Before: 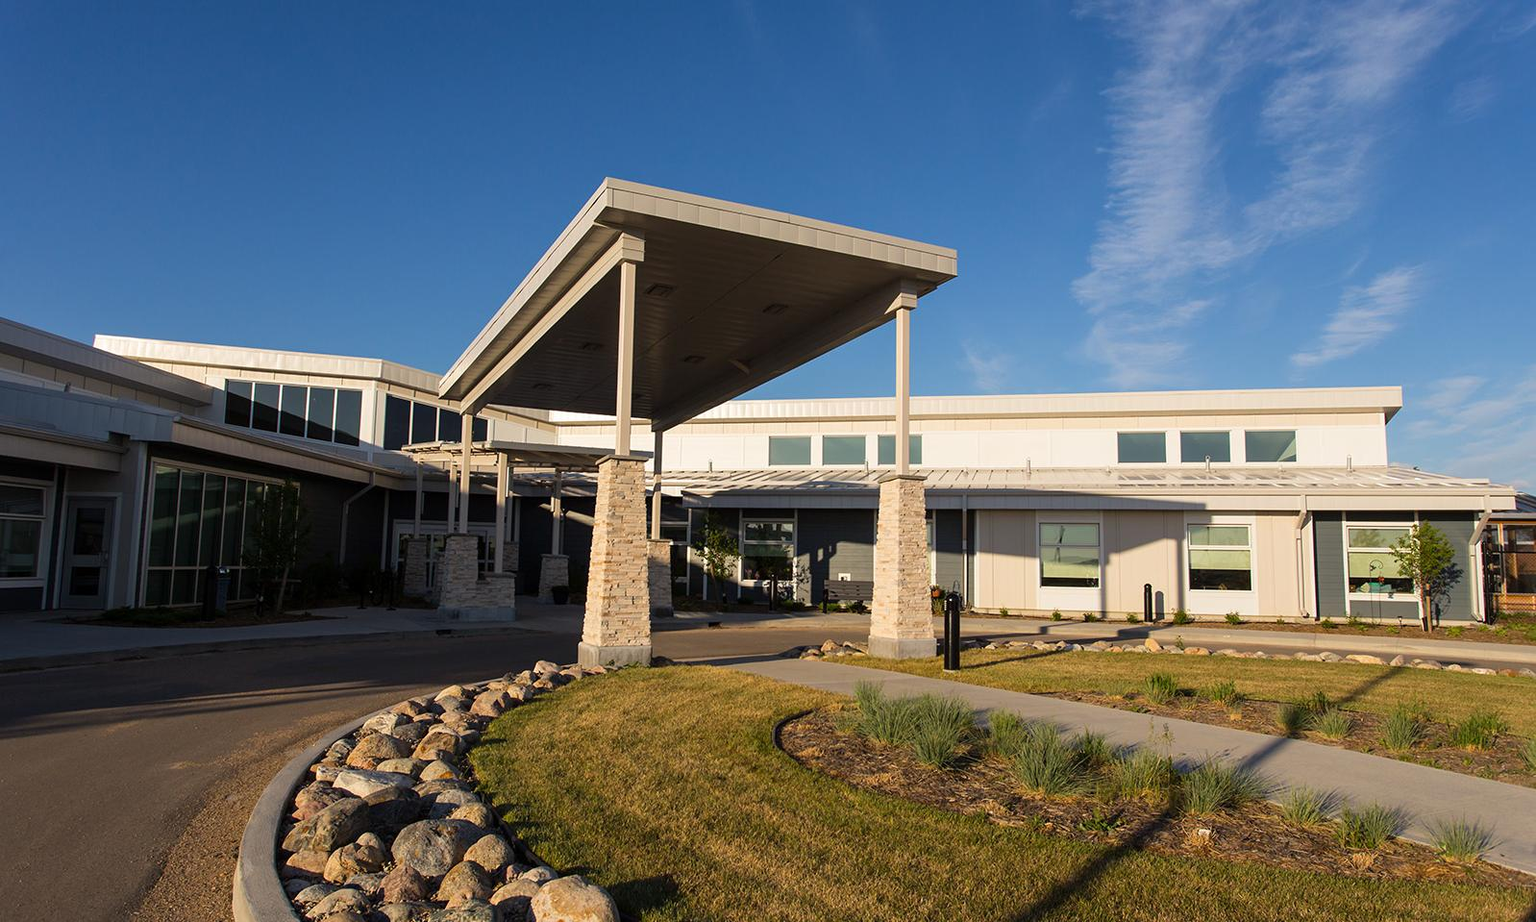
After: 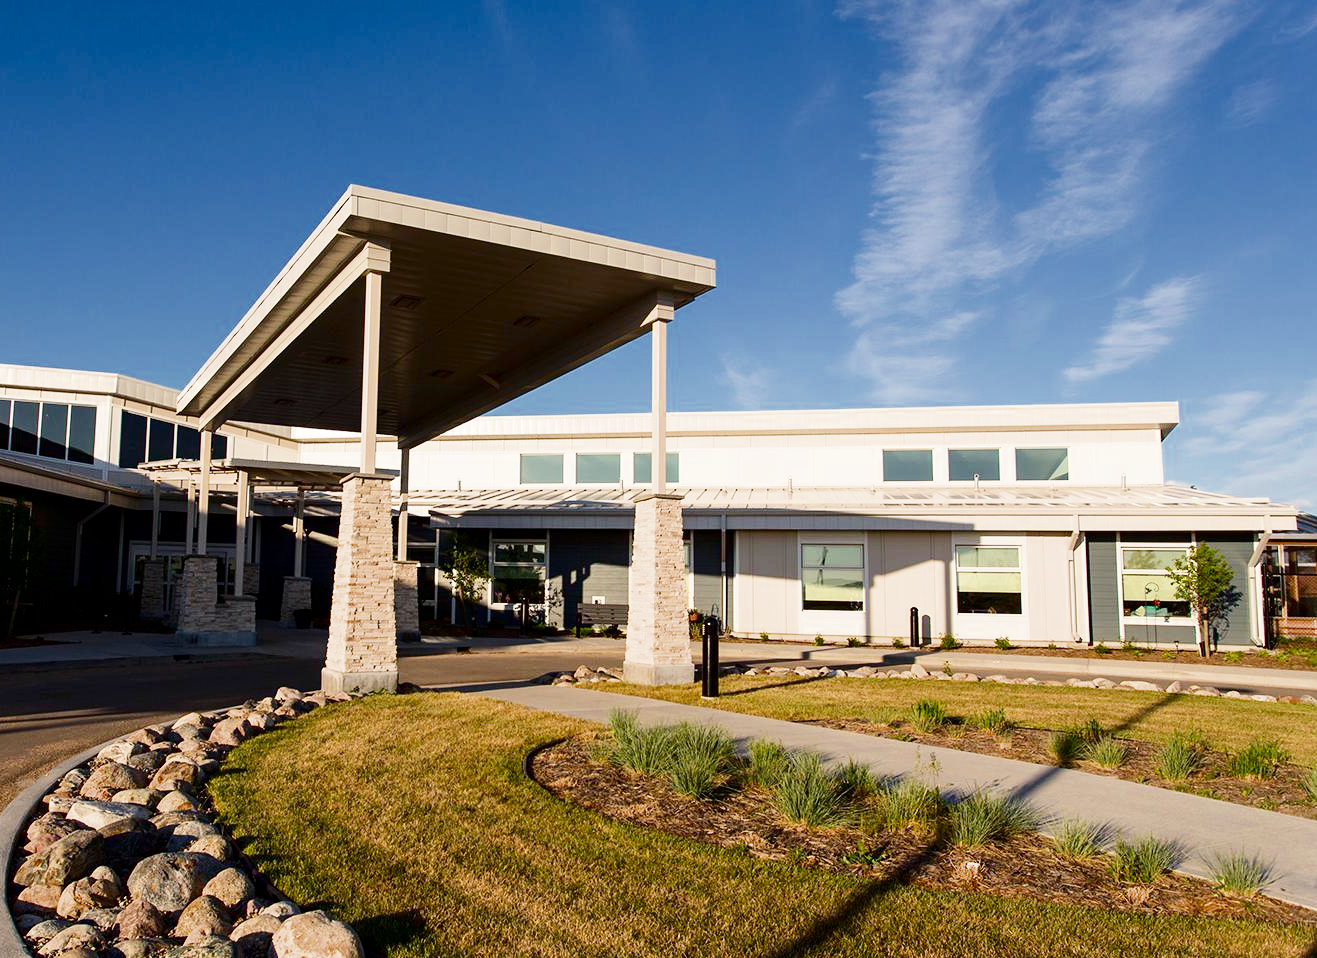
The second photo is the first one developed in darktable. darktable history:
contrast brightness saturation: brightness -0.52
crop: left 17.582%, bottom 0.031%
exposure: exposure 2 EV, compensate exposure bias true, compensate highlight preservation false
filmic rgb: black relative exposure -7.65 EV, white relative exposure 4.56 EV, hardness 3.61
